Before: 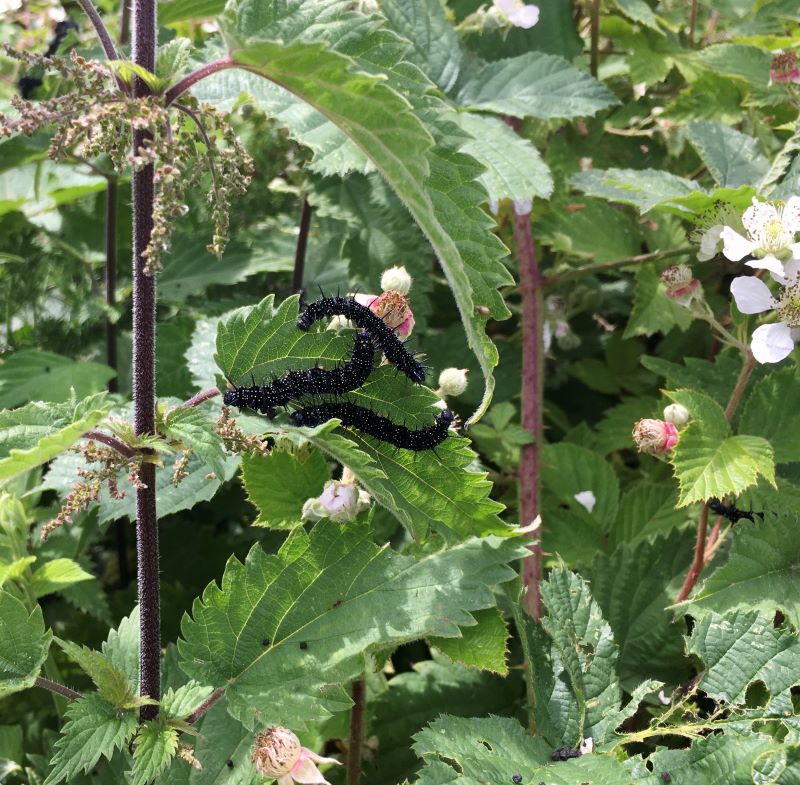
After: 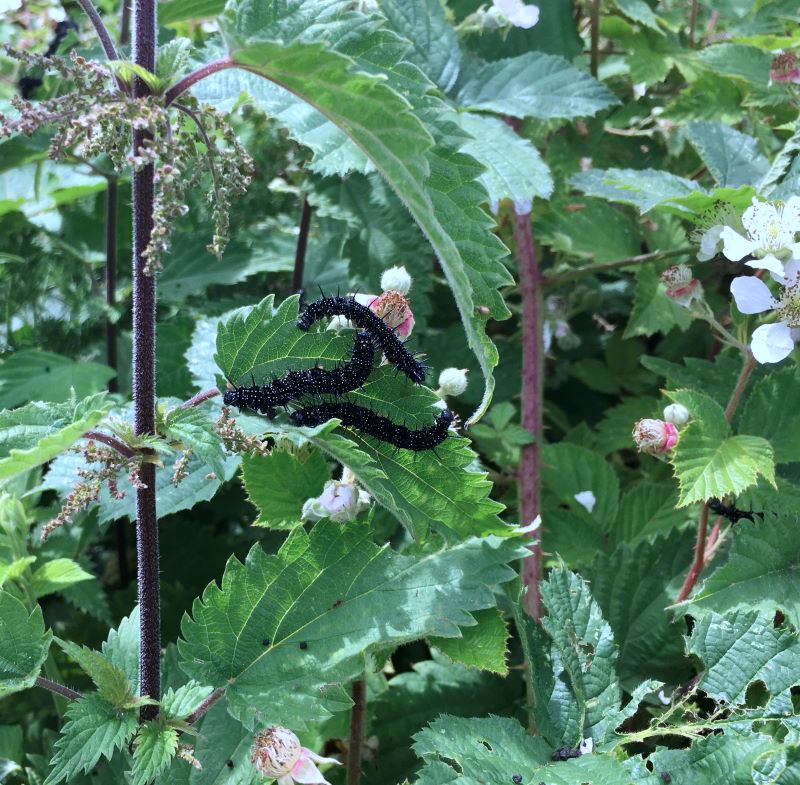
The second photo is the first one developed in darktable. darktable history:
color calibration: illuminant custom, x 0.388, y 0.387, temperature 3820.84 K
